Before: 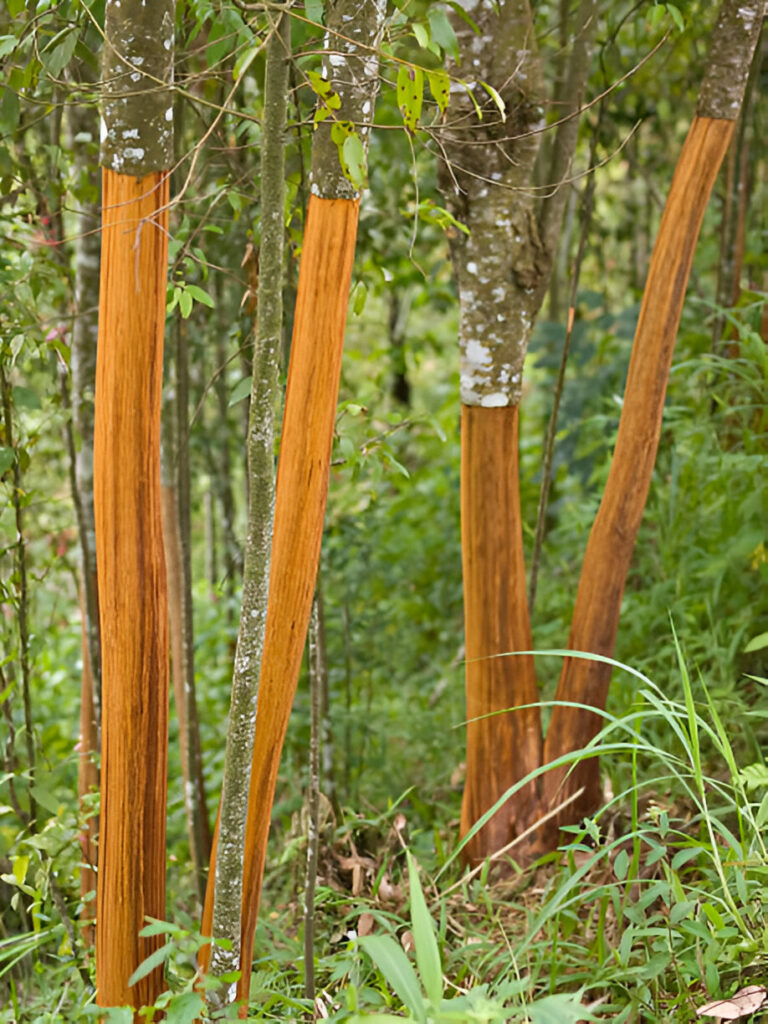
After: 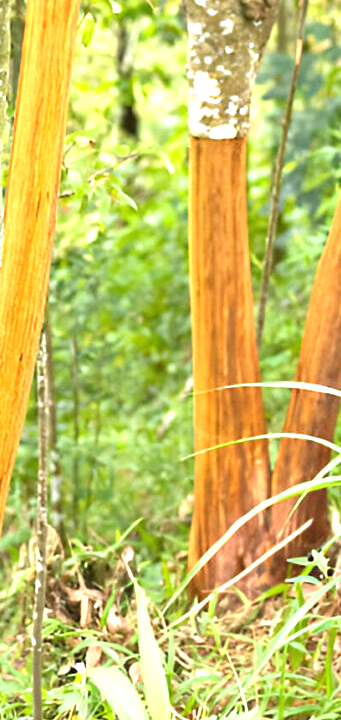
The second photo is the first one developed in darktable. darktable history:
crop: left 35.432%, top 26.233%, right 20.145%, bottom 3.432%
exposure: black level correction 0, exposure 1.45 EV, compensate exposure bias true, compensate highlight preservation false
